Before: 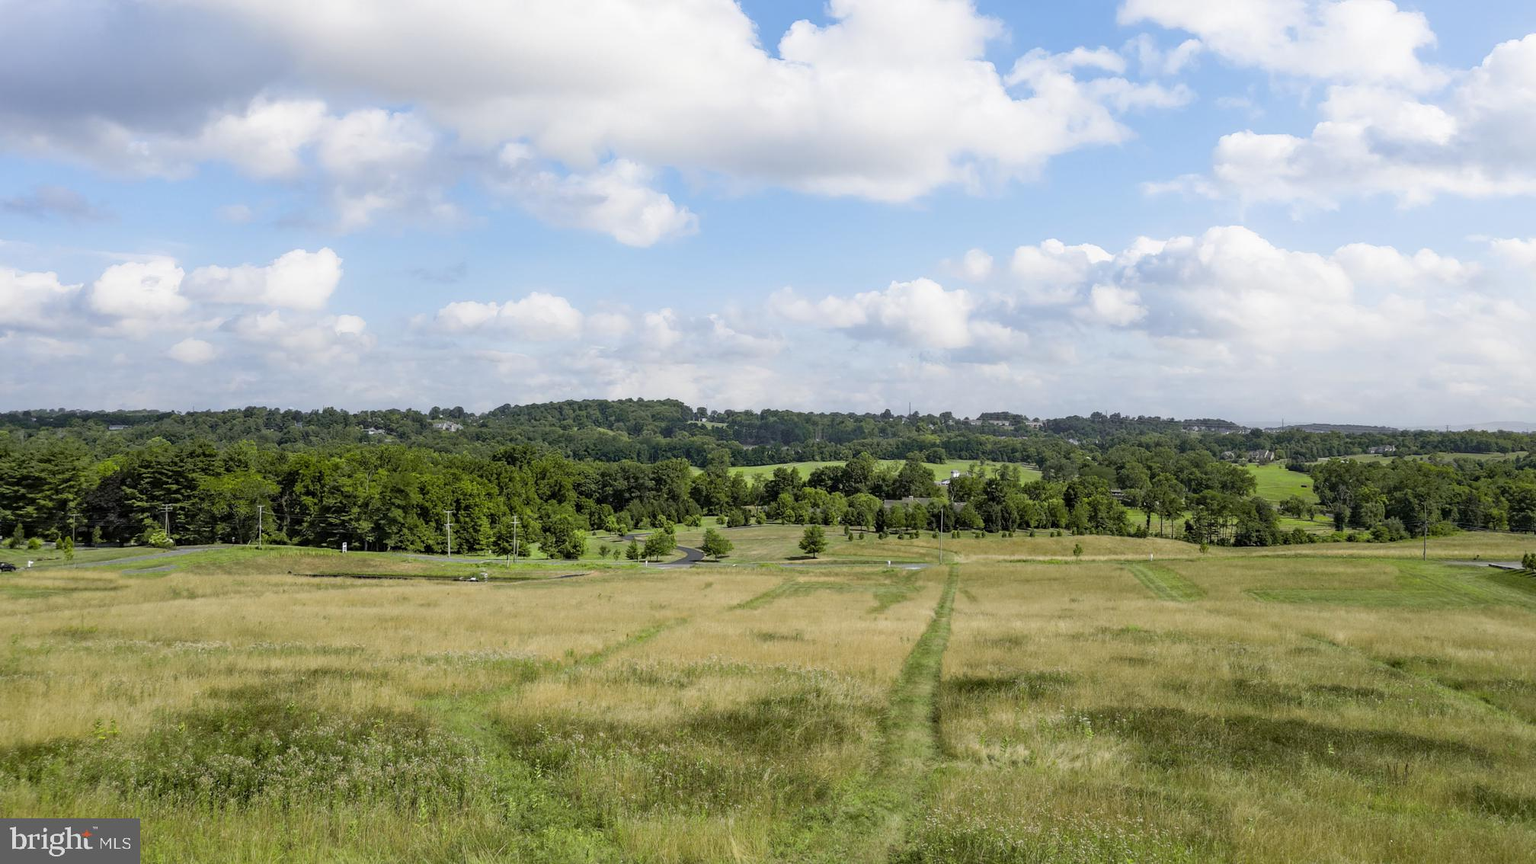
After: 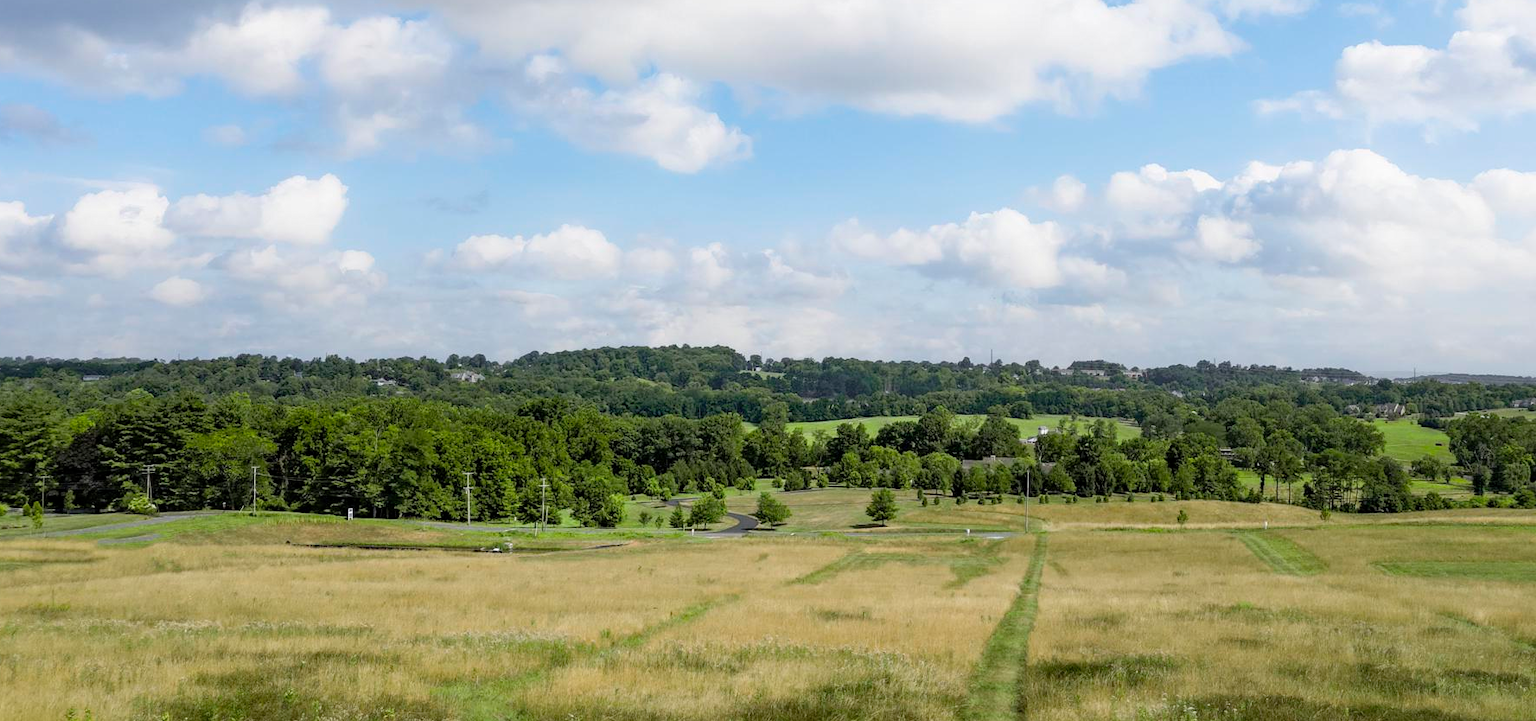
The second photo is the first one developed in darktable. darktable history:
crop and rotate: left 2.353%, top 11.005%, right 9.492%, bottom 15.331%
